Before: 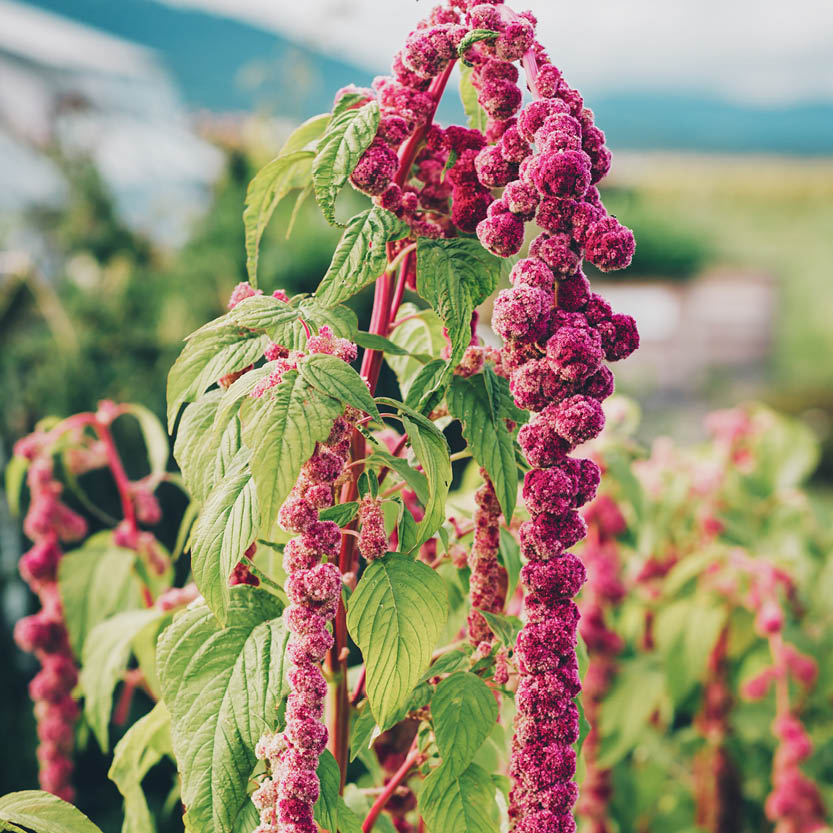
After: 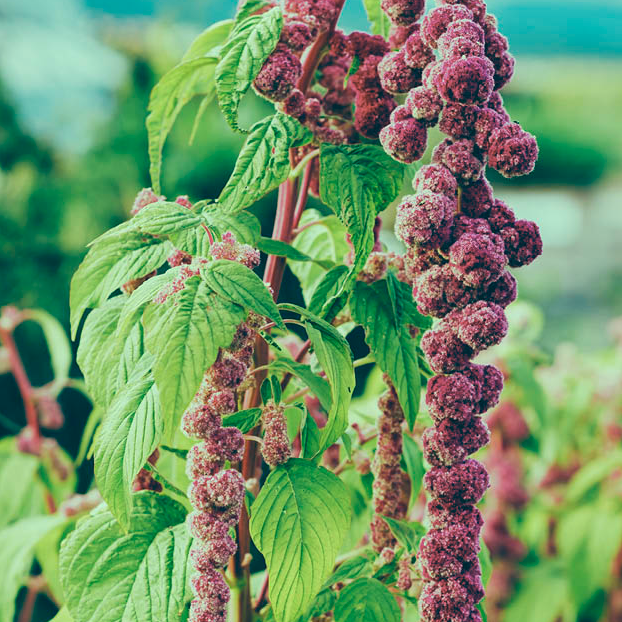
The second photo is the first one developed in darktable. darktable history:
exposure: exposure -0.01 EV, compensate highlight preservation false
rgb levels: preserve colors max RGB
color correction: highlights a* -20.08, highlights b* 9.8, shadows a* -20.4, shadows b* -10.76
color balance rgb: linear chroma grading › global chroma 1.5%, linear chroma grading › mid-tones -1%, perceptual saturation grading › global saturation -3%, perceptual saturation grading › shadows -2%
crop and rotate: left 11.831%, top 11.346%, right 13.429%, bottom 13.899%
